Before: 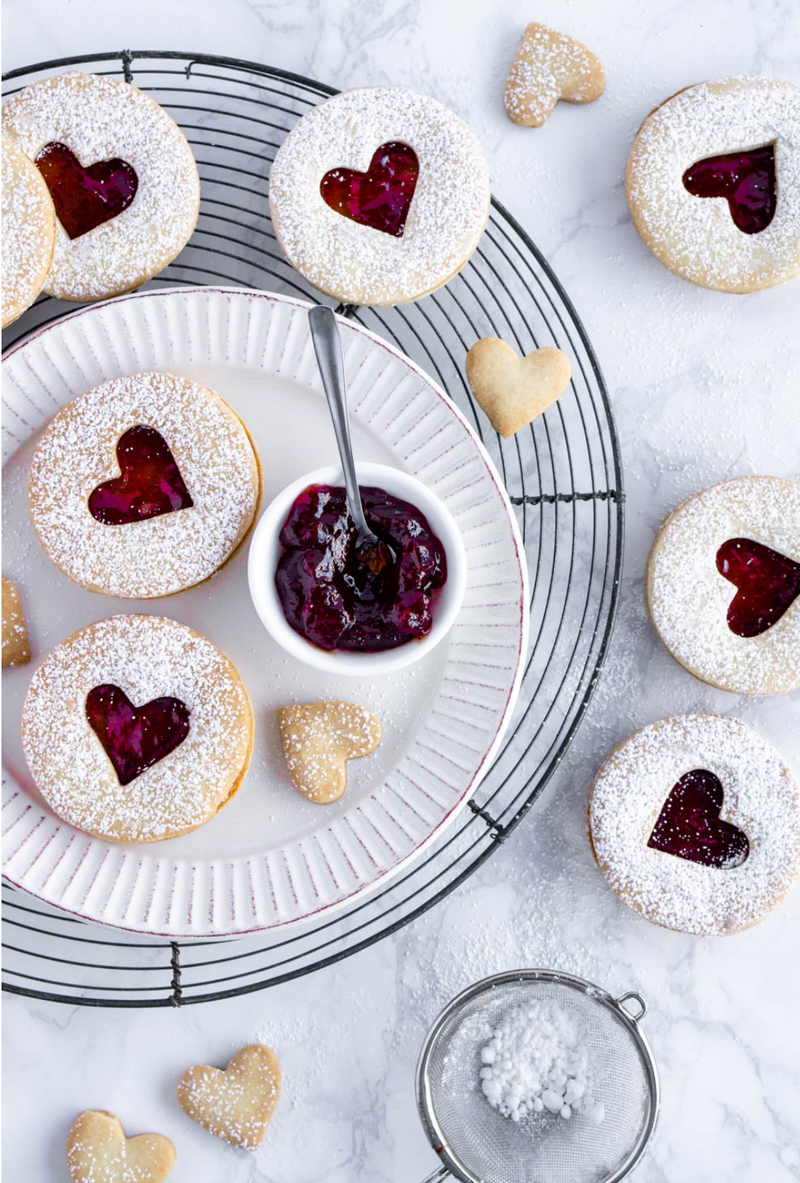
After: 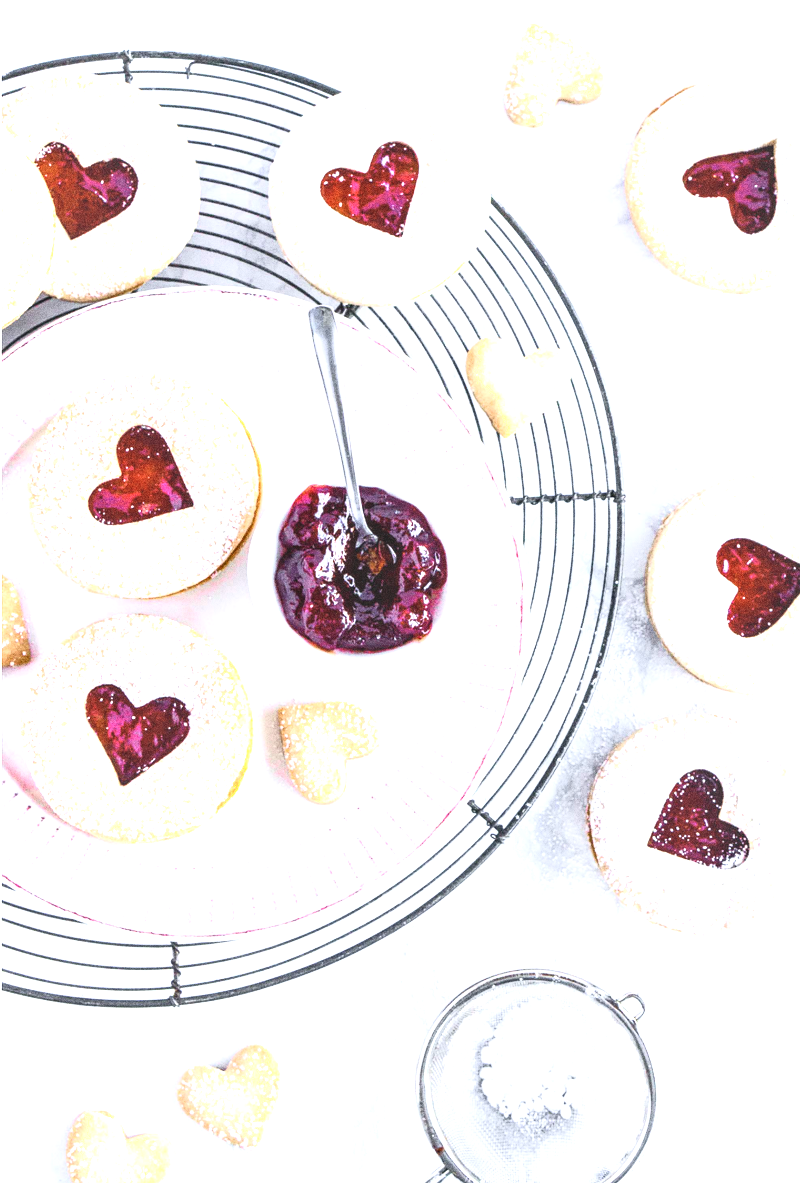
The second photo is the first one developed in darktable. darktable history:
local contrast: on, module defaults
grain: coarseness 11.82 ISO, strength 36.67%, mid-tones bias 74.17%
exposure: black level correction 0, exposure 1.173 EV, compensate exposure bias true, compensate highlight preservation false
shadows and highlights: shadows 0, highlights 40
